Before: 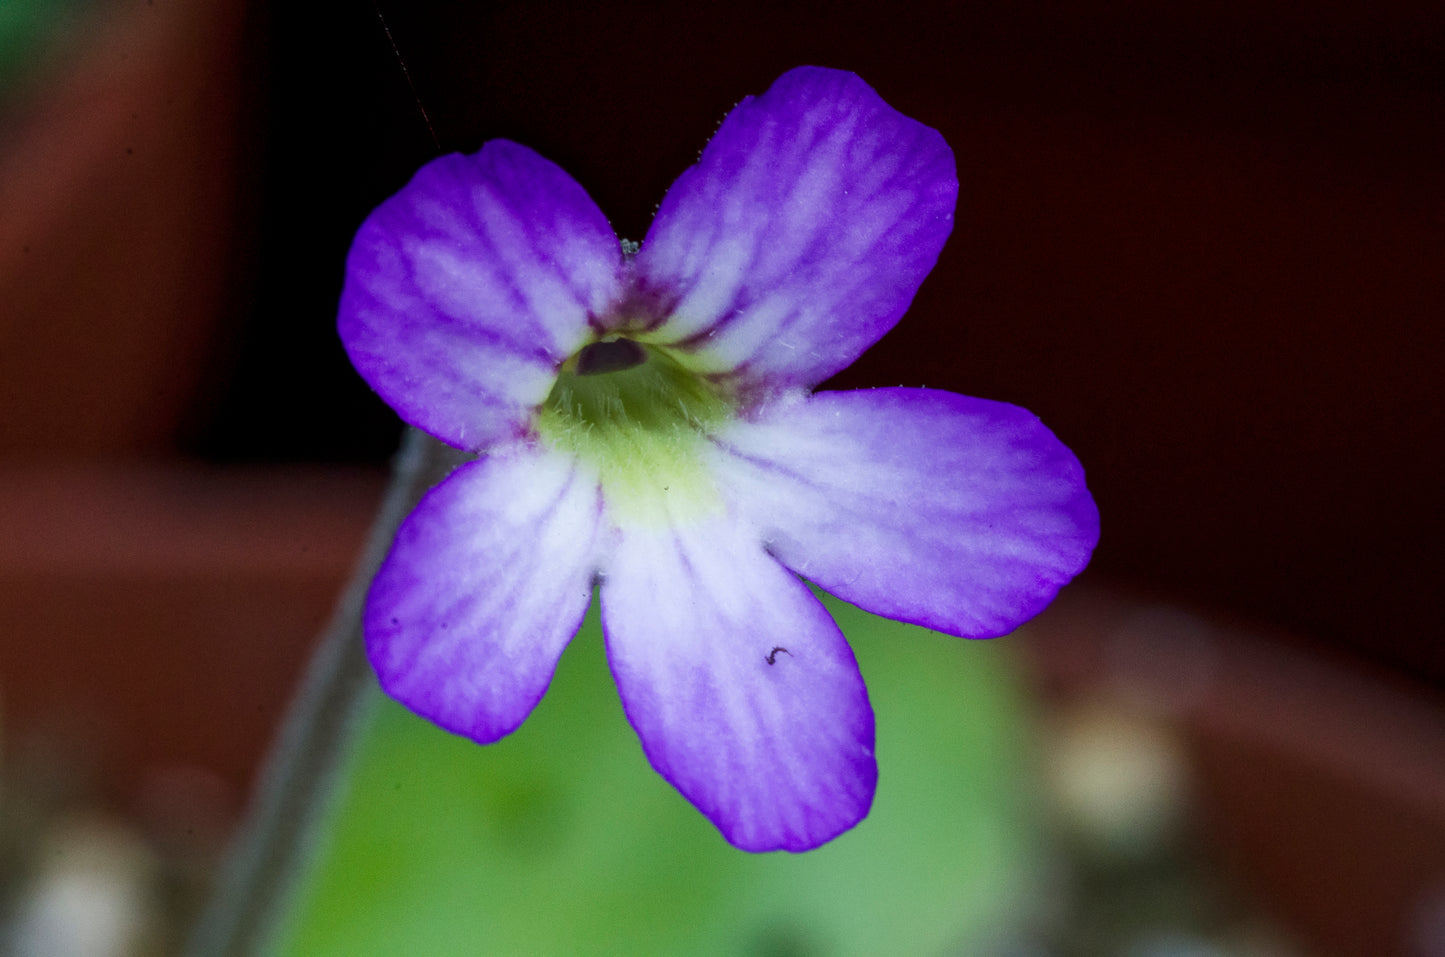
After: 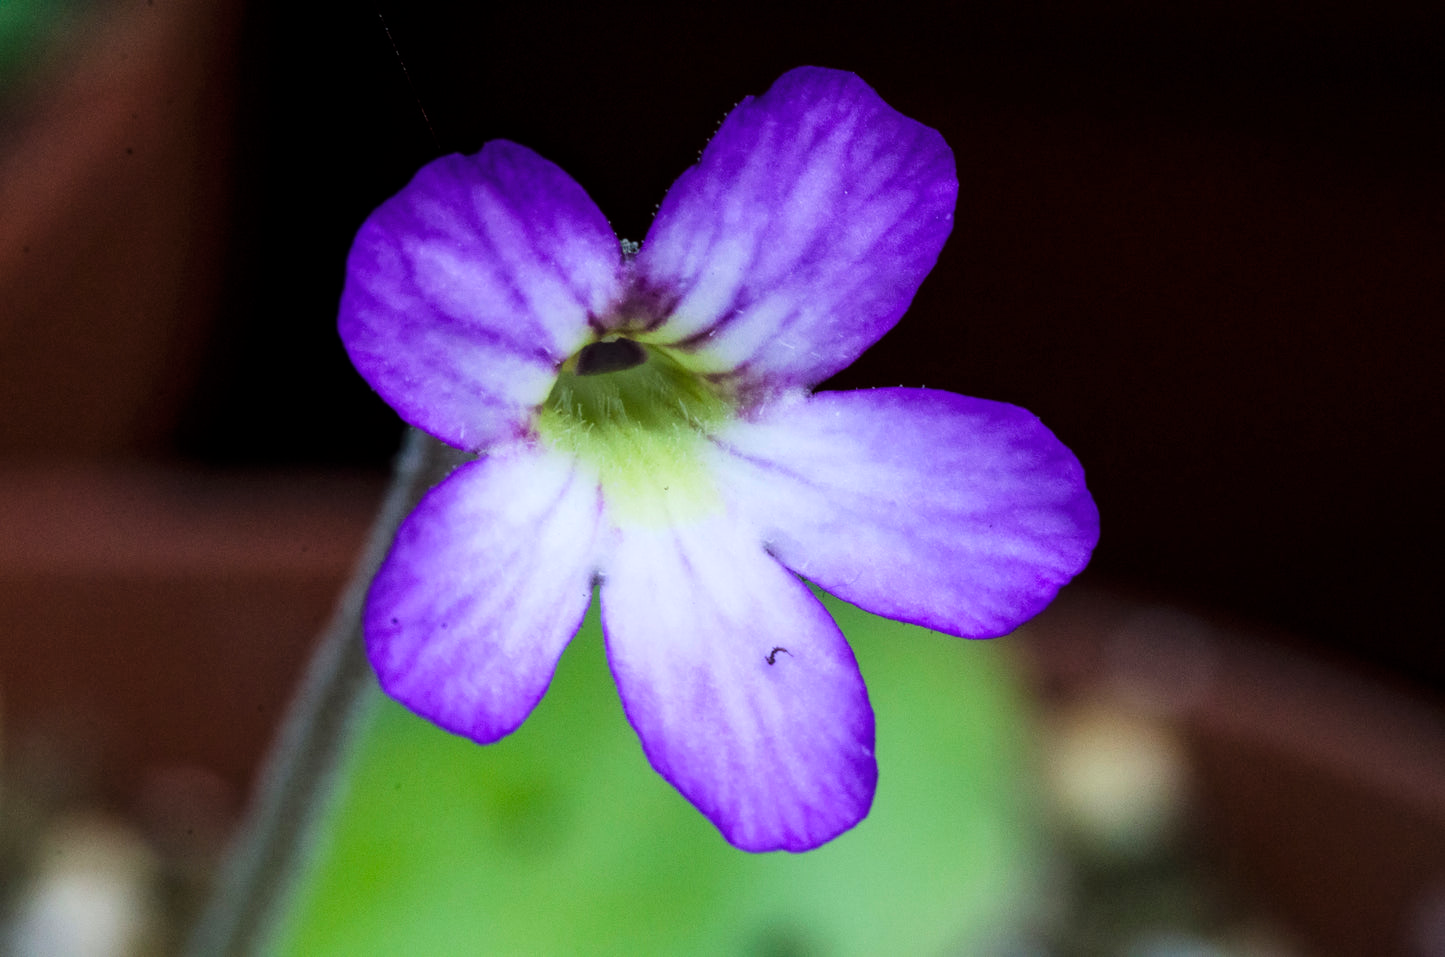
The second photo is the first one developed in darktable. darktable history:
color zones: curves: ch1 [(0.077, 0.436) (0.25, 0.5) (0.75, 0.5)]
tone curve: curves: ch0 [(0, 0) (0.004, 0.001) (0.133, 0.112) (0.325, 0.362) (0.832, 0.893) (1, 1)], color space Lab, linked channels, preserve colors none
